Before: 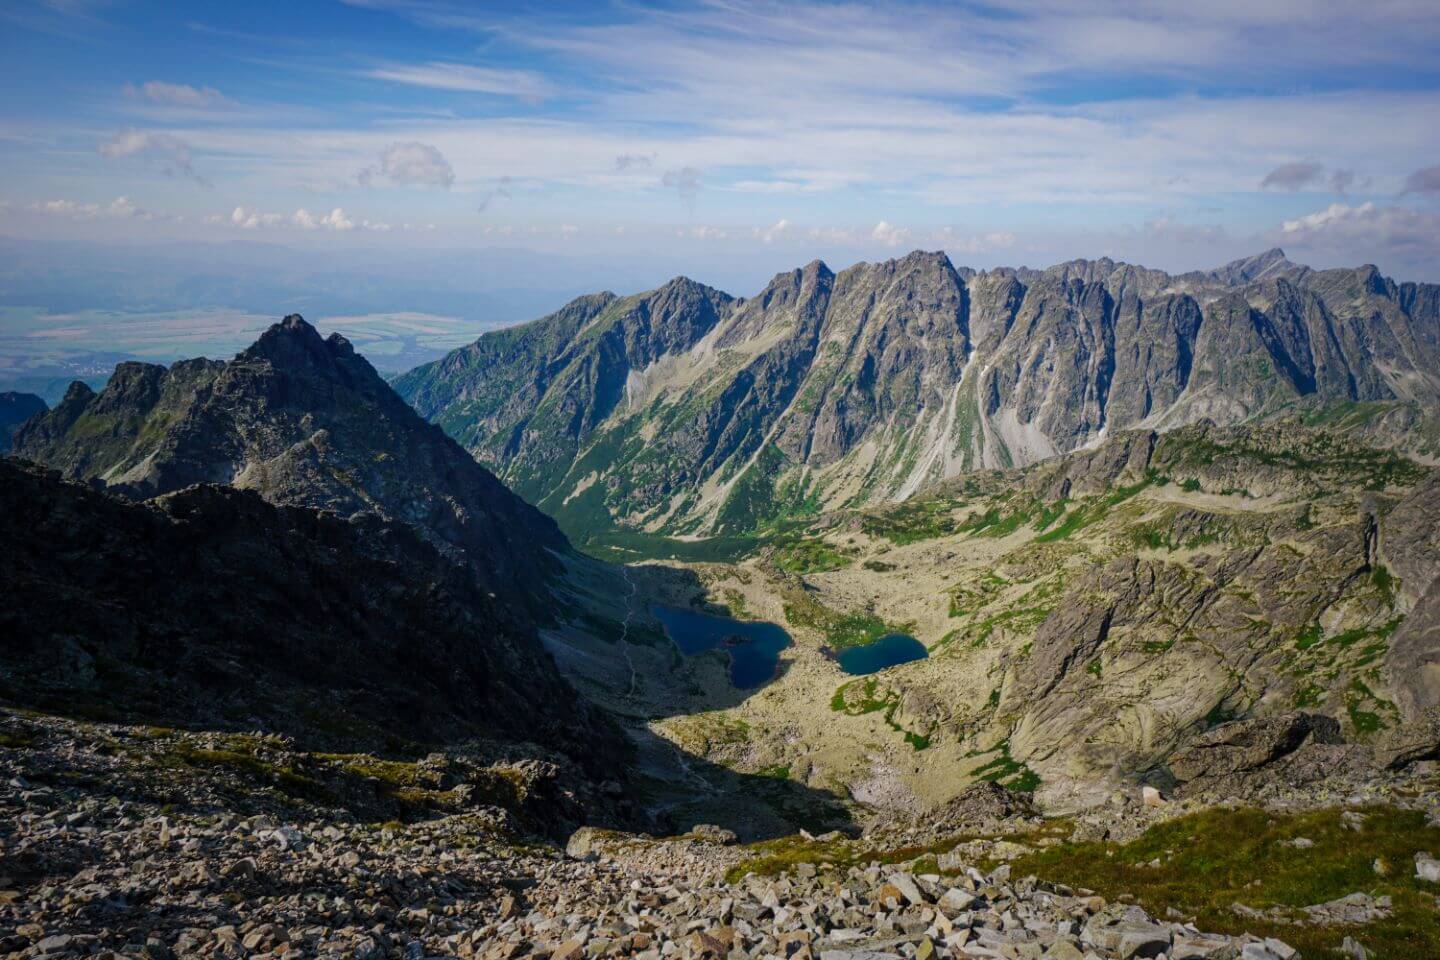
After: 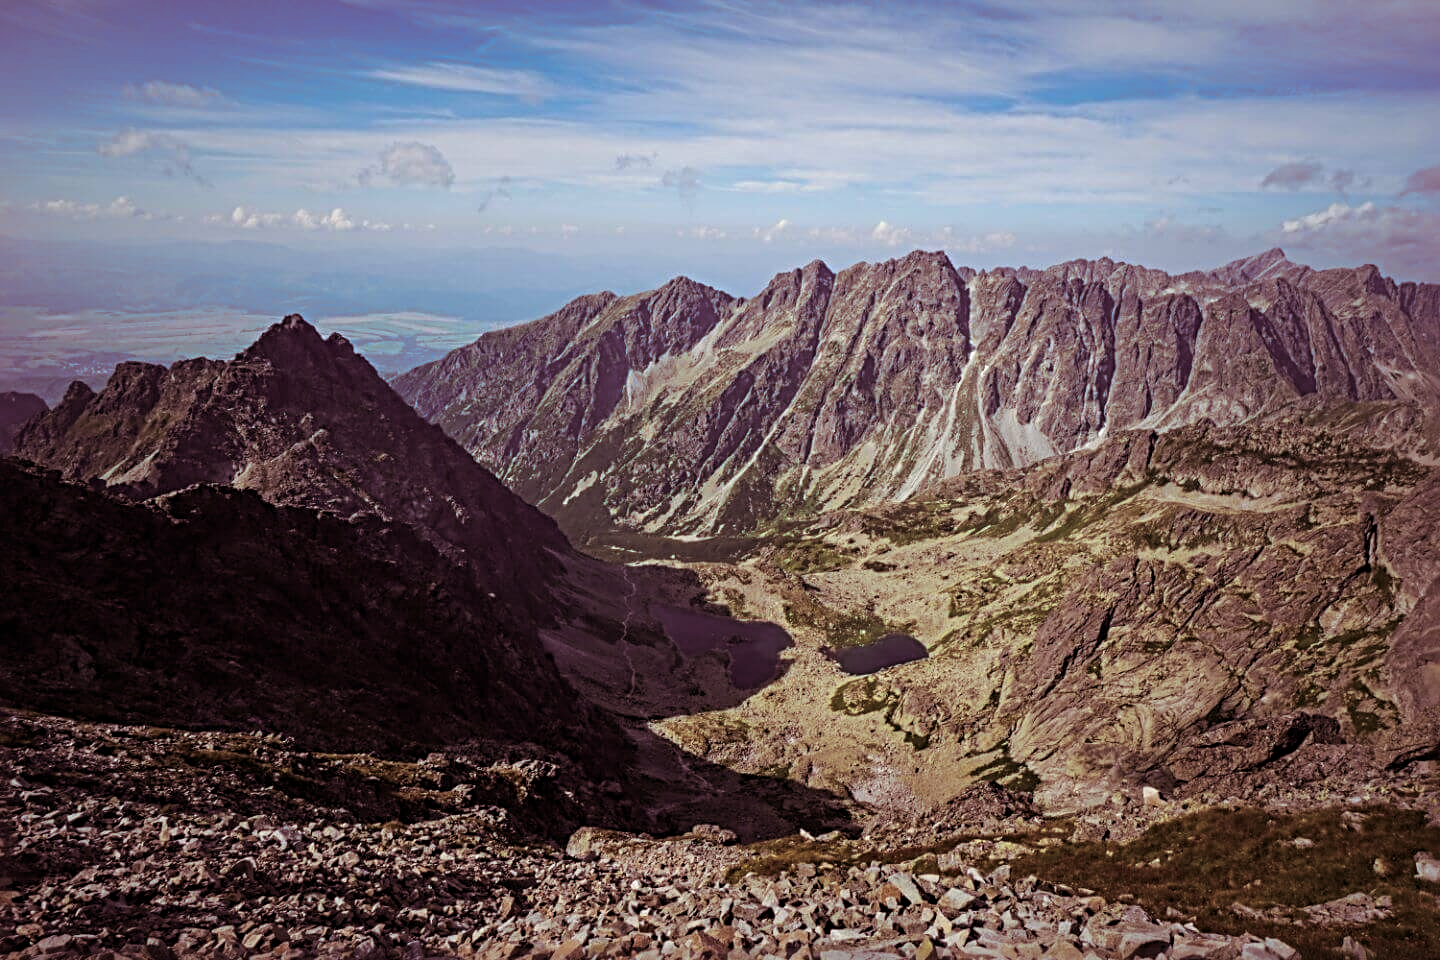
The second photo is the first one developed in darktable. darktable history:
split-toning: shadows › hue 360°
sharpen: radius 4.883
